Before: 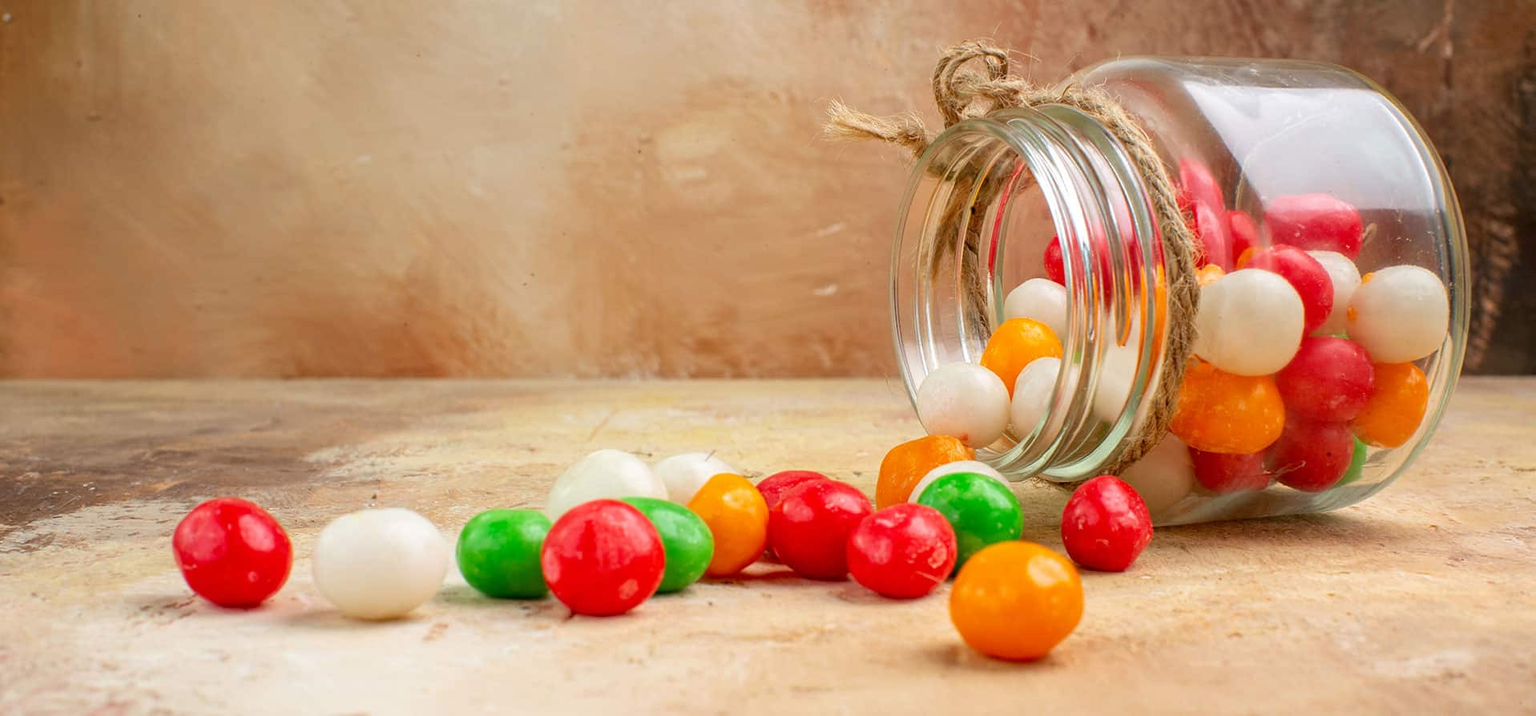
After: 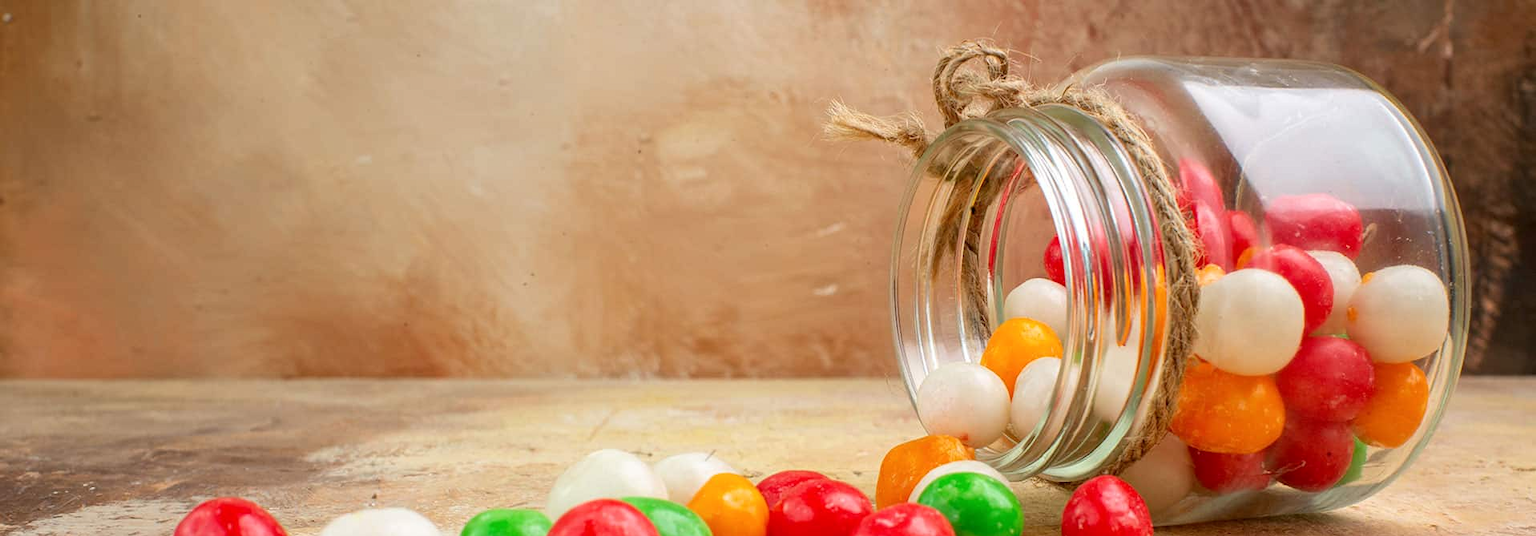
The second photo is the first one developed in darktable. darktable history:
contrast brightness saturation: contrast 0.073
crop: bottom 24.986%
